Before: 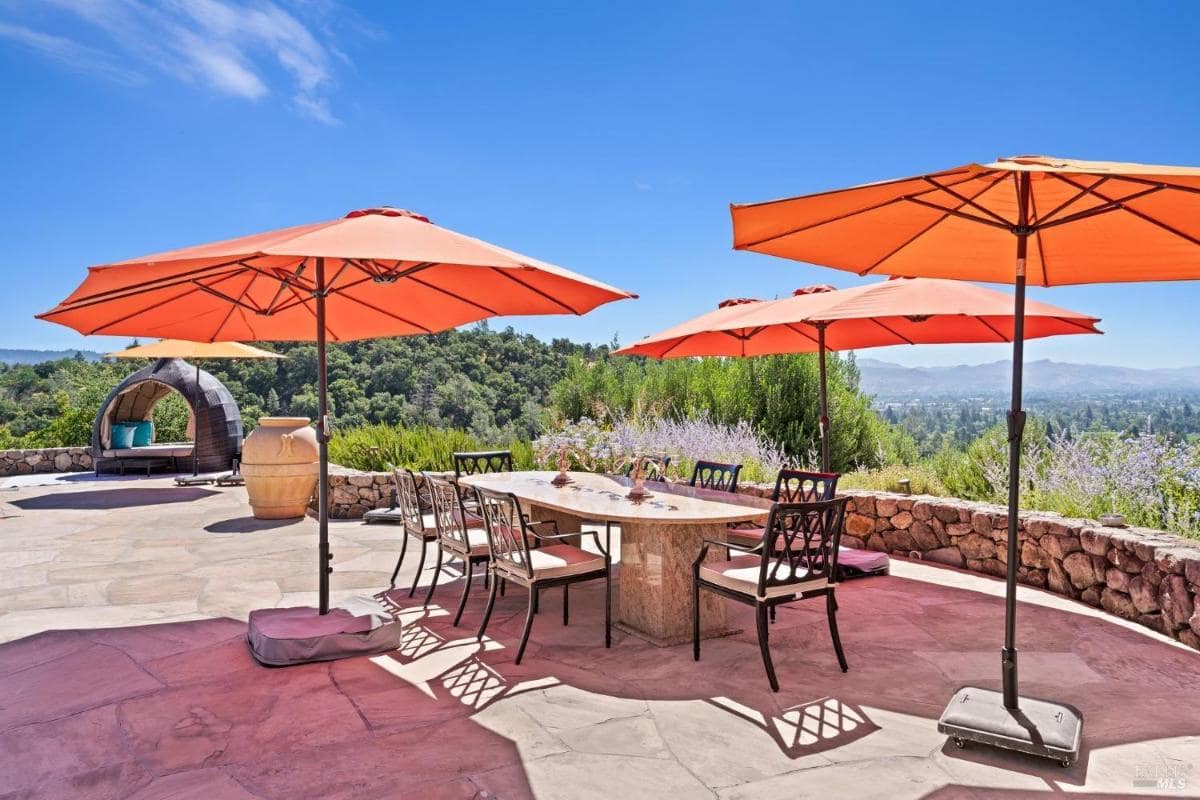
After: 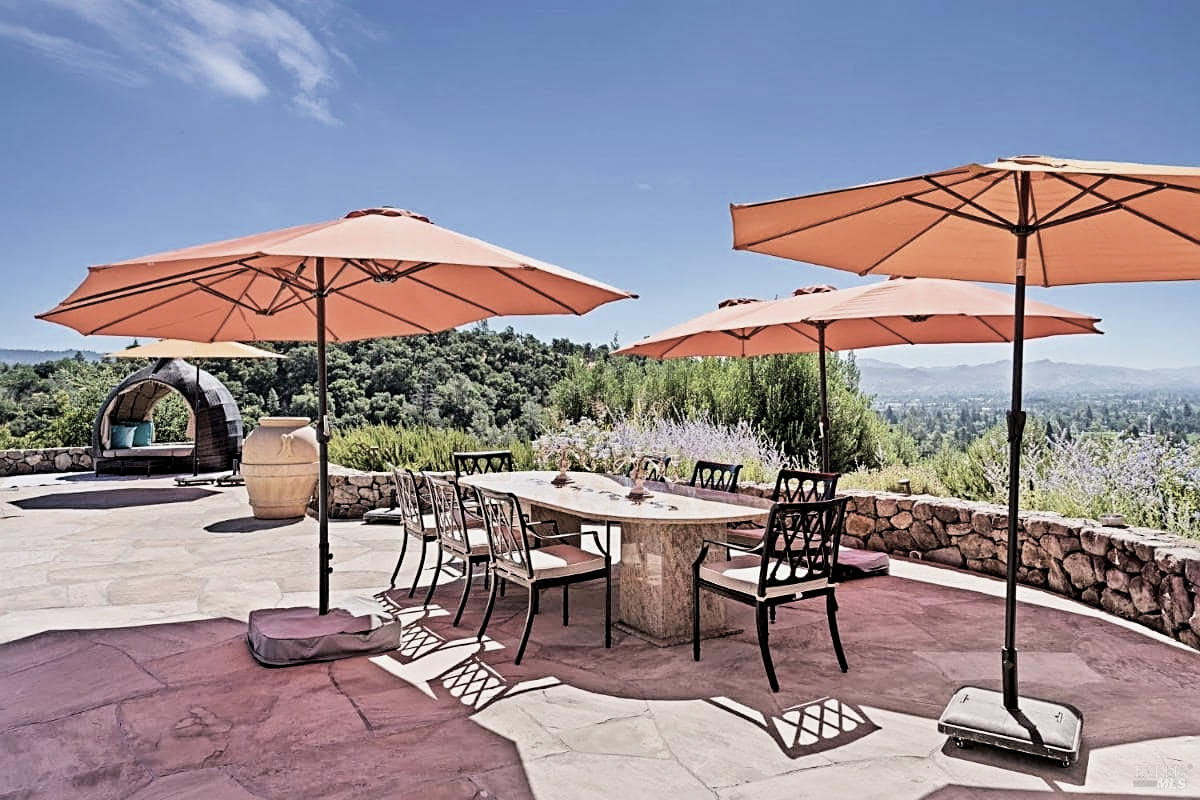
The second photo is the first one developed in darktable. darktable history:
local contrast: mode bilateral grid, contrast 20, coarseness 50, detail 119%, midtone range 0.2
sharpen: on, module defaults
velvia: on, module defaults
filmic rgb: black relative exposure -16 EV, white relative exposure 6.25 EV, hardness 5.1, contrast 1.348
color correction: highlights b* -0.011, saturation 0.509
